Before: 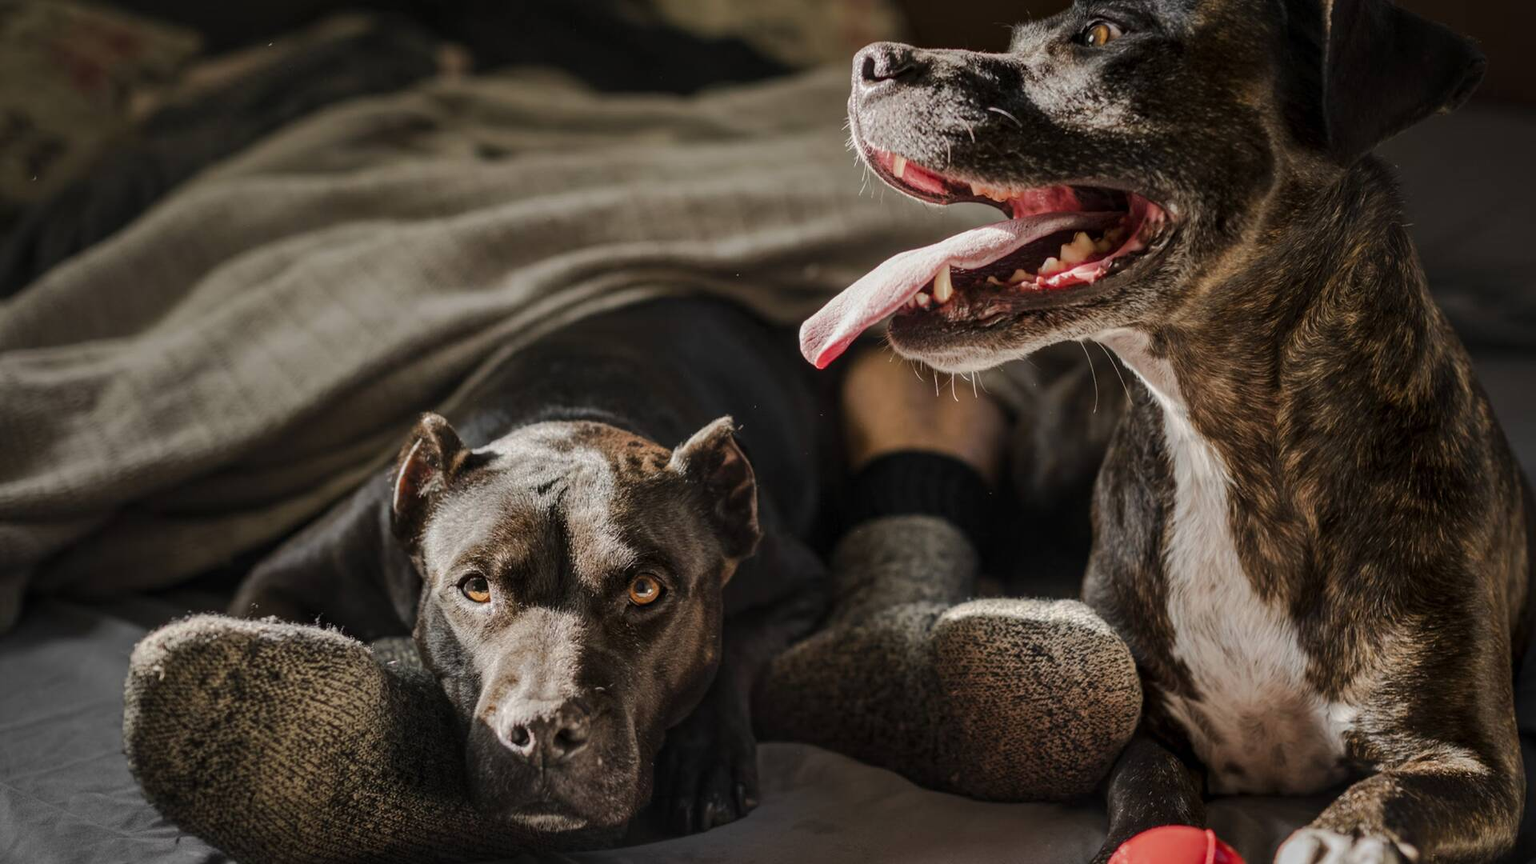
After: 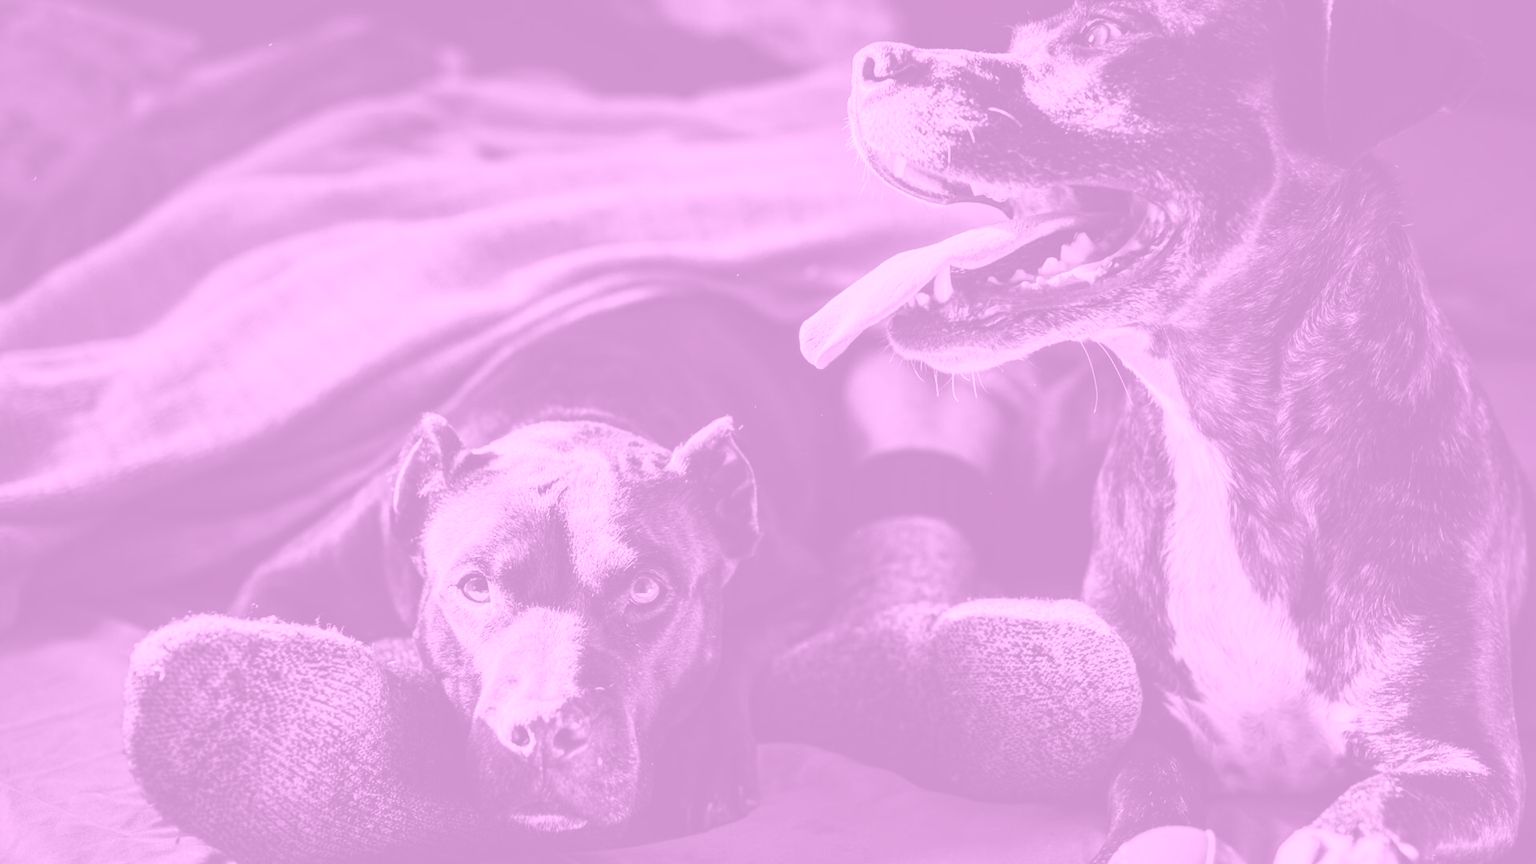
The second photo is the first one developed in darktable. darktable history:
tone curve: curves: ch0 [(0, 0) (0.081, 0.044) (0.185, 0.145) (0.283, 0.273) (0.405, 0.449) (0.495, 0.554) (0.686, 0.743) (0.826, 0.853) (0.978, 0.988)]; ch1 [(0, 0) (0.147, 0.166) (0.321, 0.362) (0.371, 0.402) (0.423, 0.426) (0.479, 0.472) (0.505, 0.497) (0.521, 0.506) (0.551, 0.546) (0.586, 0.571) (0.625, 0.638) (0.68, 0.715) (1, 1)]; ch2 [(0, 0) (0.346, 0.378) (0.404, 0.427) (0.502, 0.498) (0.531, 0.517) (0.547, 0.526) (0.582, 0.571) (0.629, 0.626) (0.717, 0.678) (1, 1)], color space Lab, independent channels, preserve colors none
colorize: hue 331.2°, saturation 75%, source mix 30.28%, lightness 70.52%, version 1
